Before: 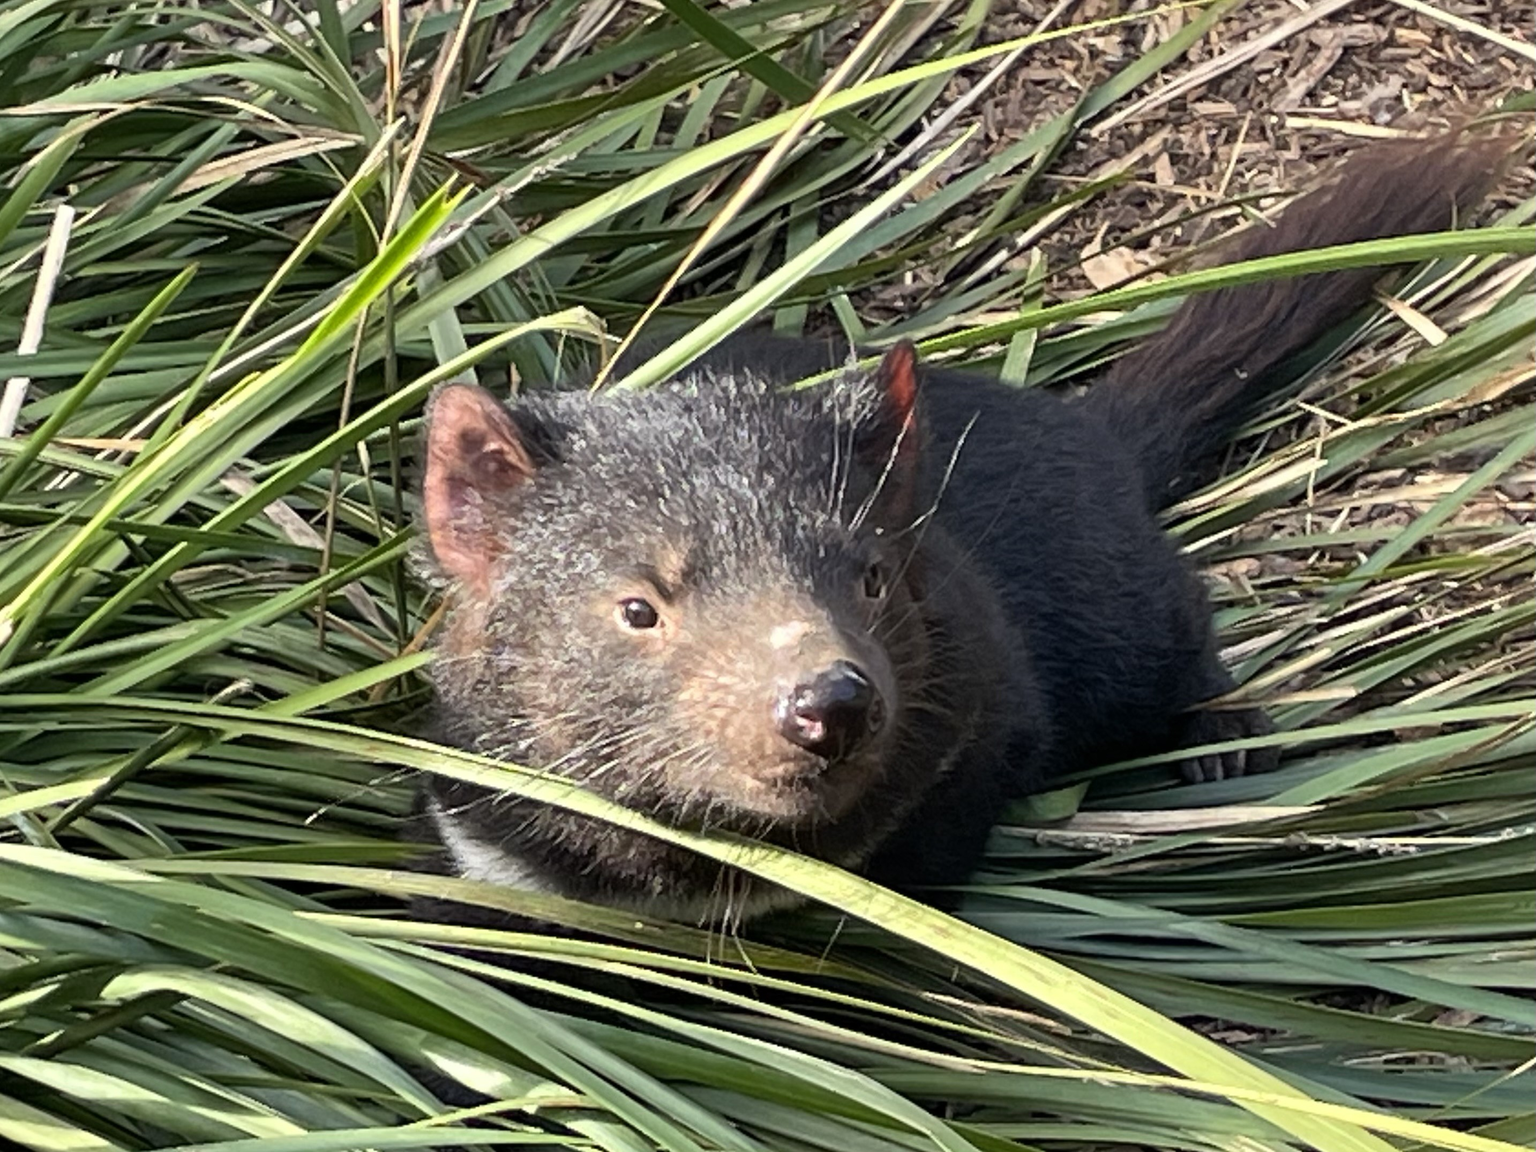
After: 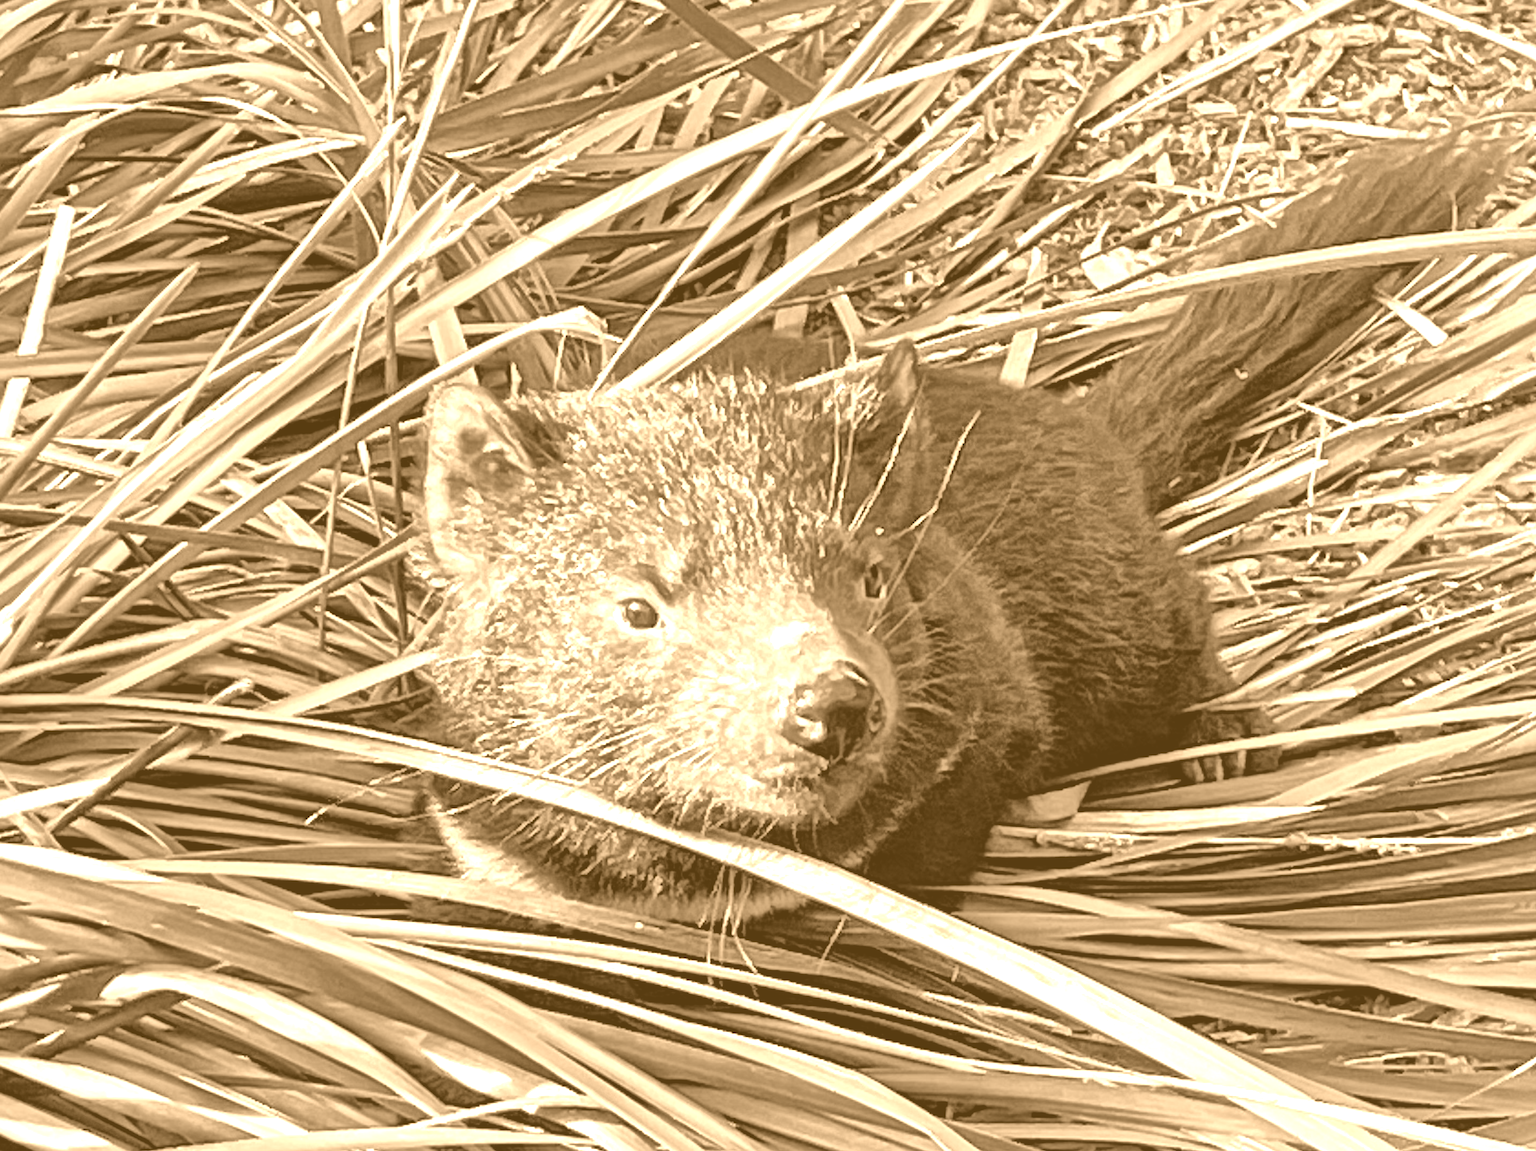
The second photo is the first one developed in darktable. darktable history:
local contrast: mode bilateral grid, contrast 20, coarseness 19, detail 163%, midtone range 0.2
colorize: hue 28.8°, source mix 100%
shadows and highlights: on, module defaults
